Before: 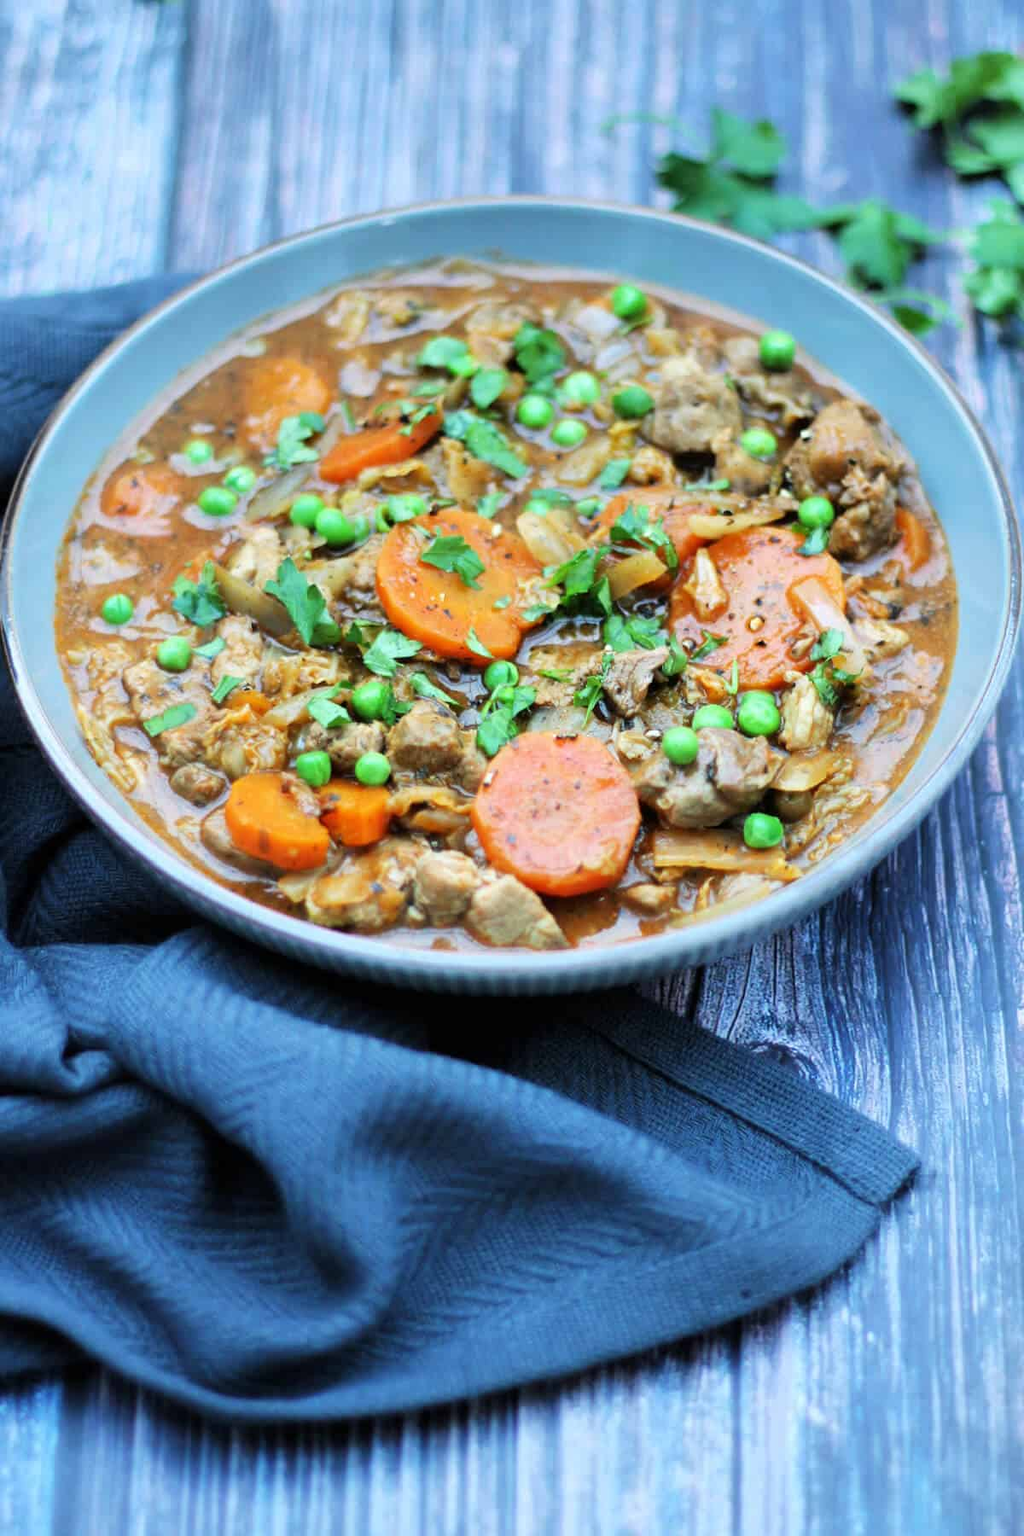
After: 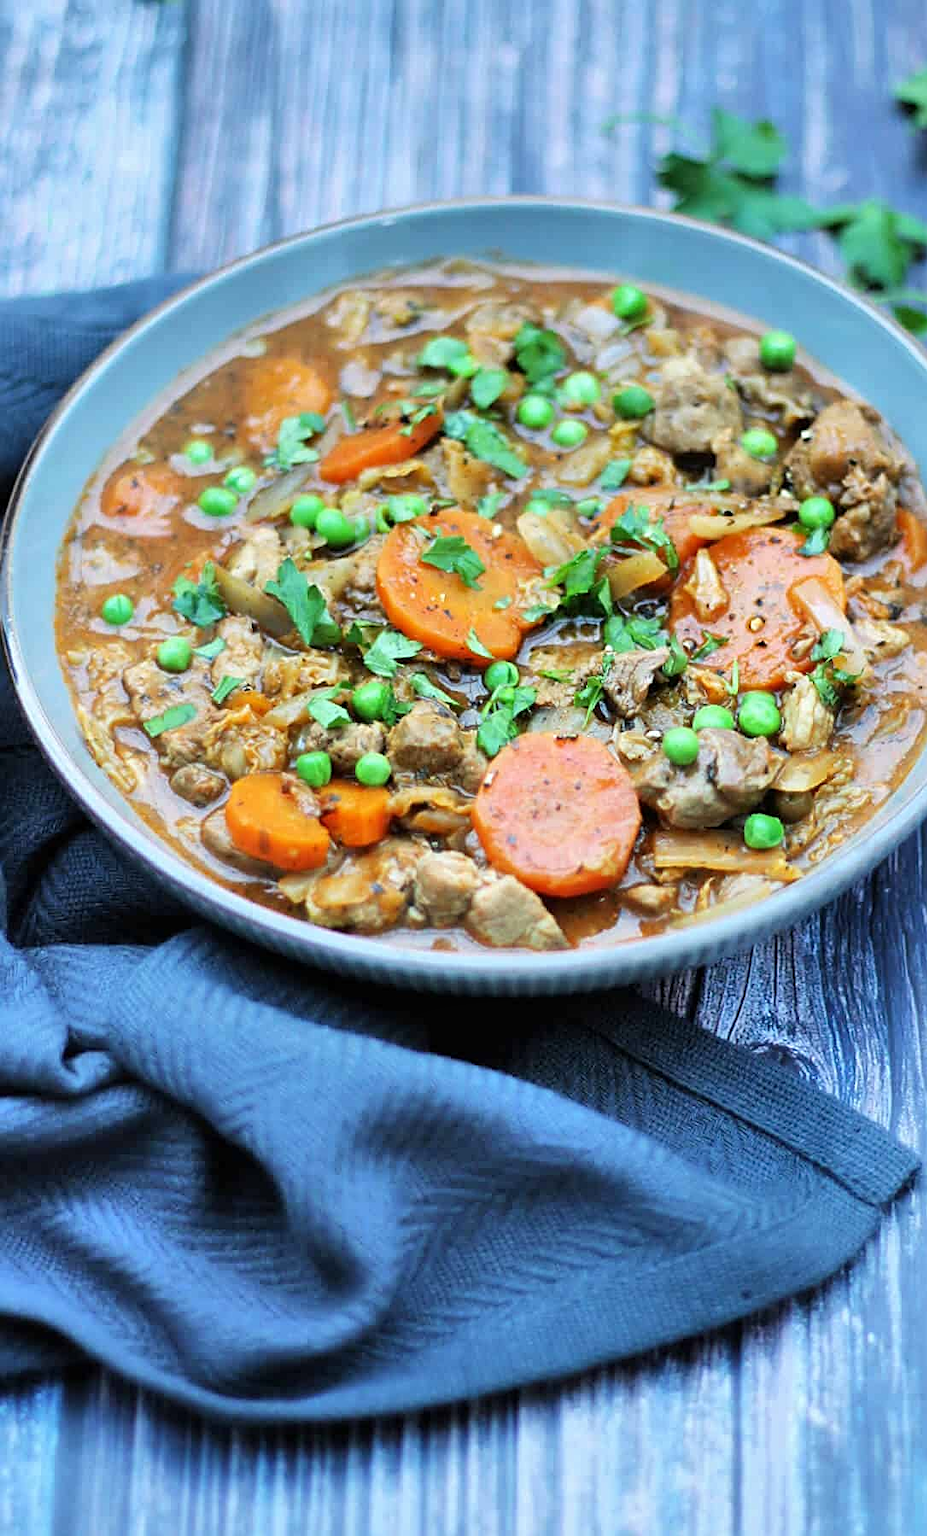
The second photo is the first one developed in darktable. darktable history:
shadows and highlights: shadows 74.52, highlights -24.87, soften with gaussian
crop: right 9.496%, bottom 0.044%
sharpen: on, module defaults
